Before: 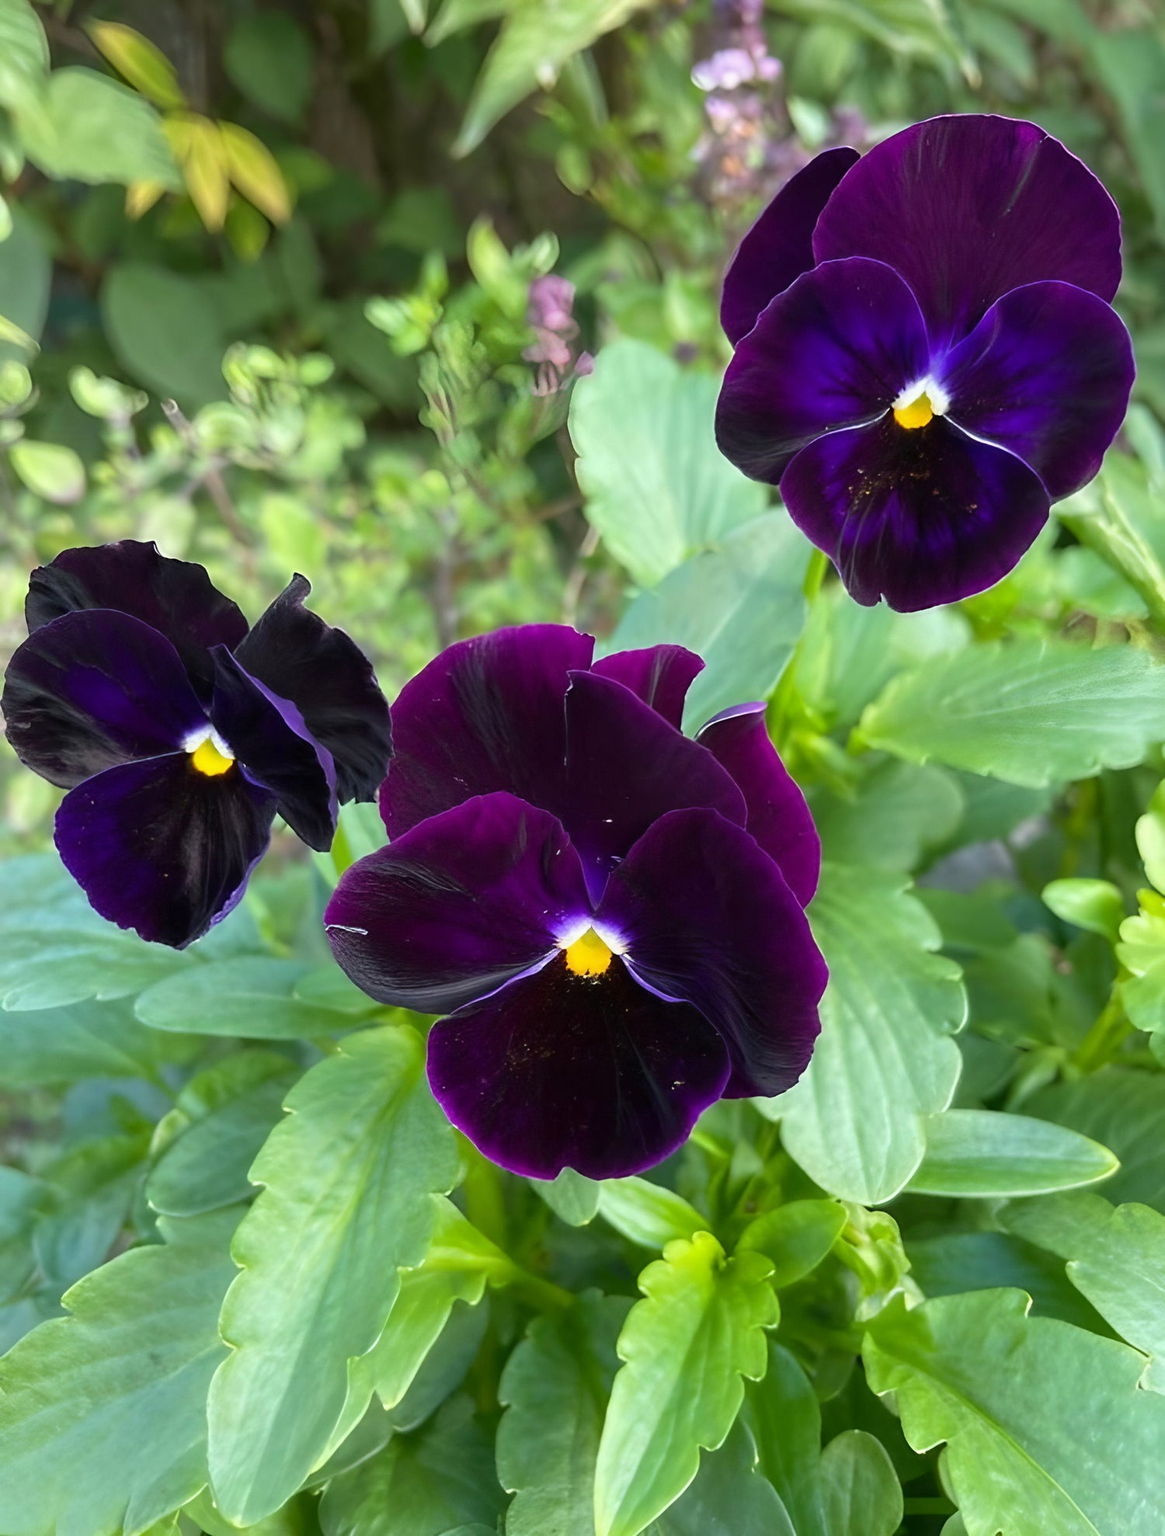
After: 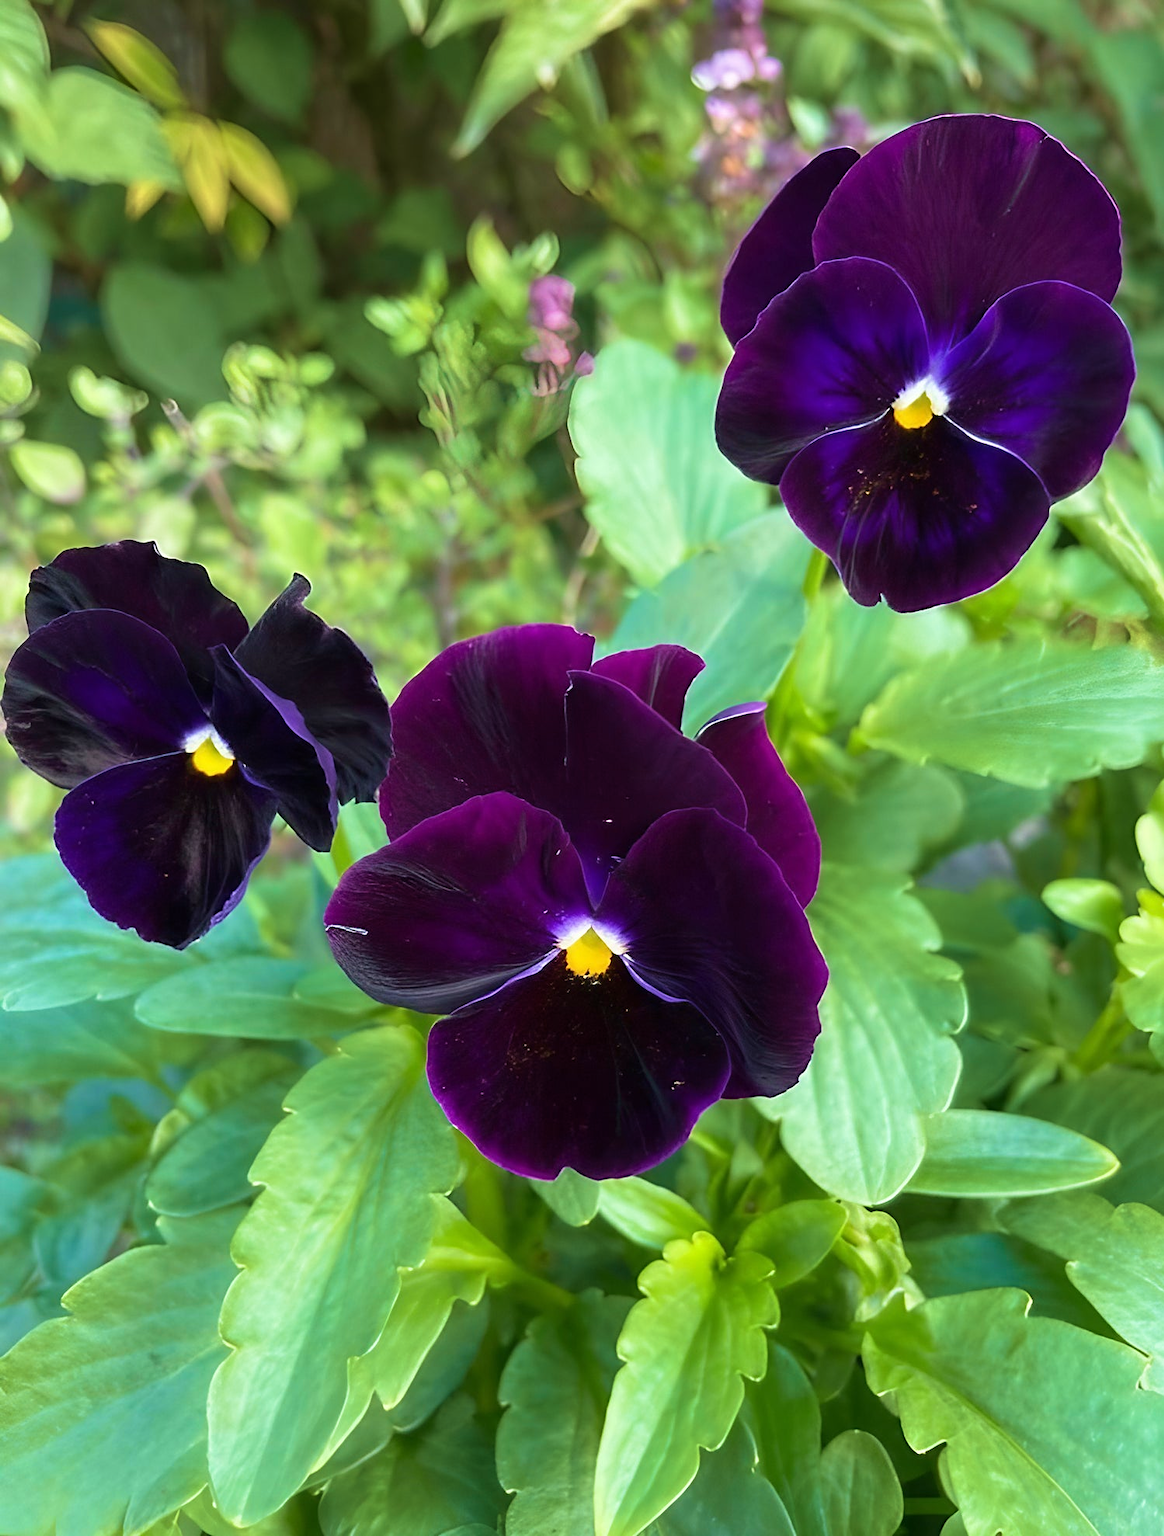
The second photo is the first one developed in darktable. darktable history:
tone equalizer: on, module defaults
velvia: strength 44.91%
sharpen: amount 0.214
